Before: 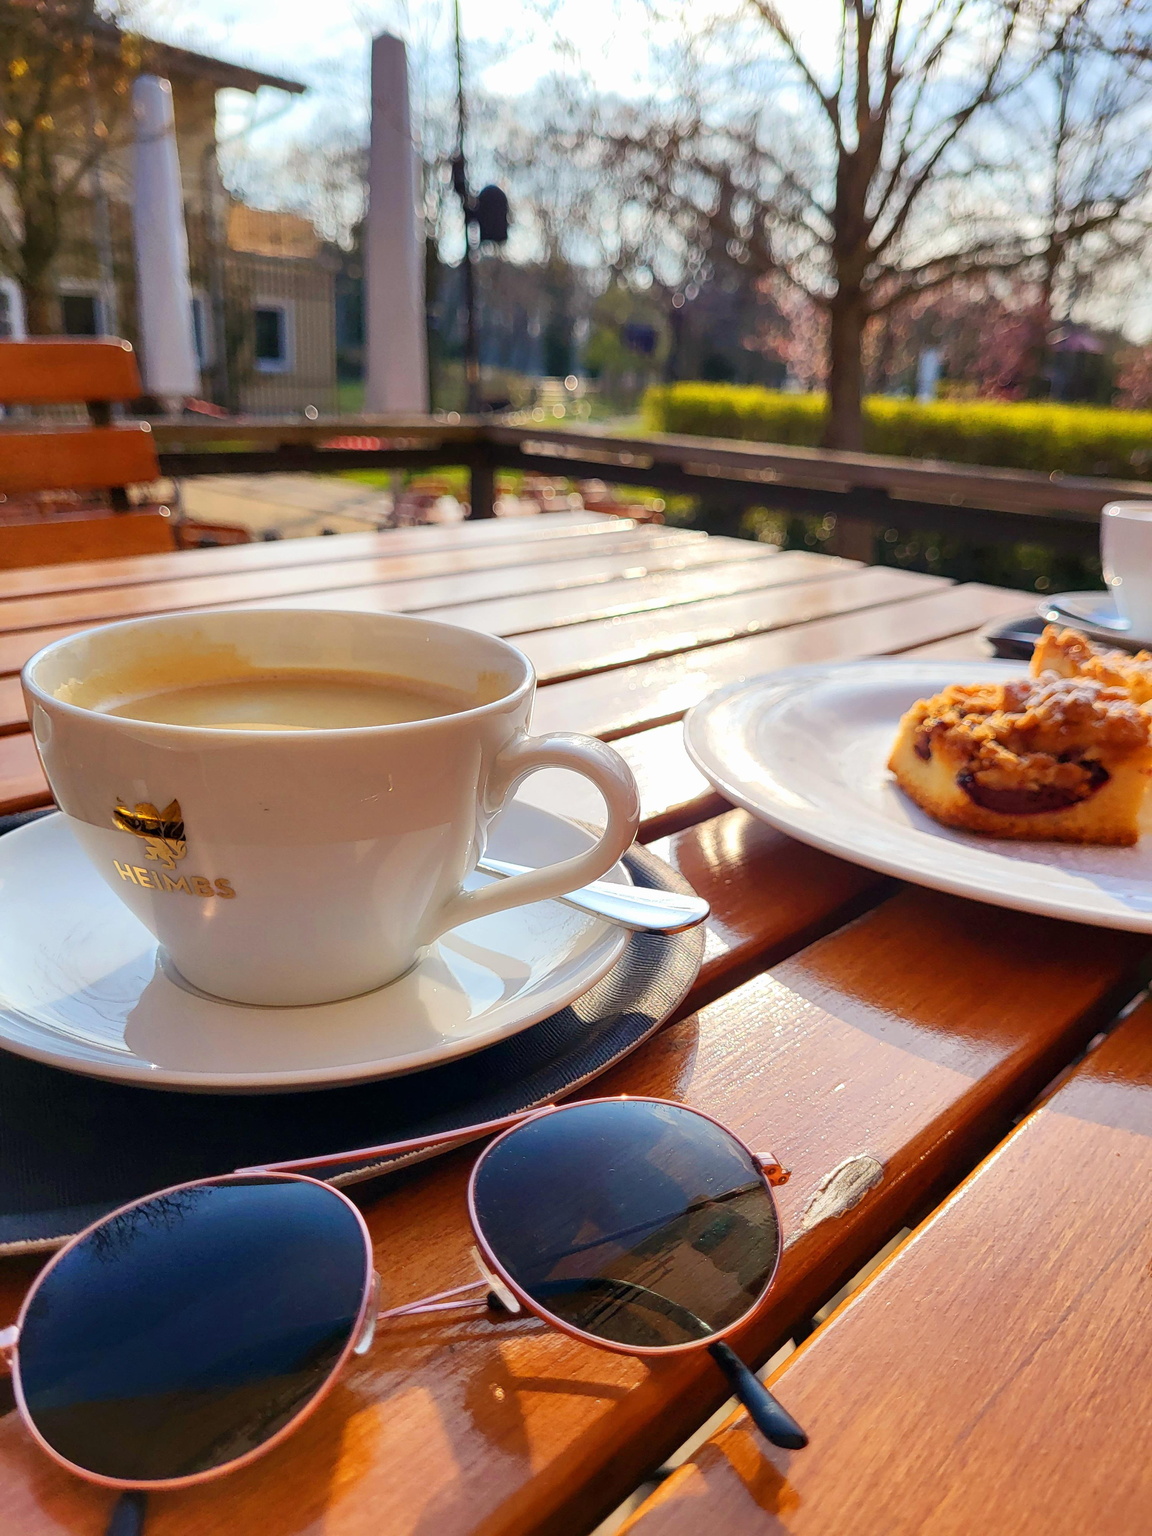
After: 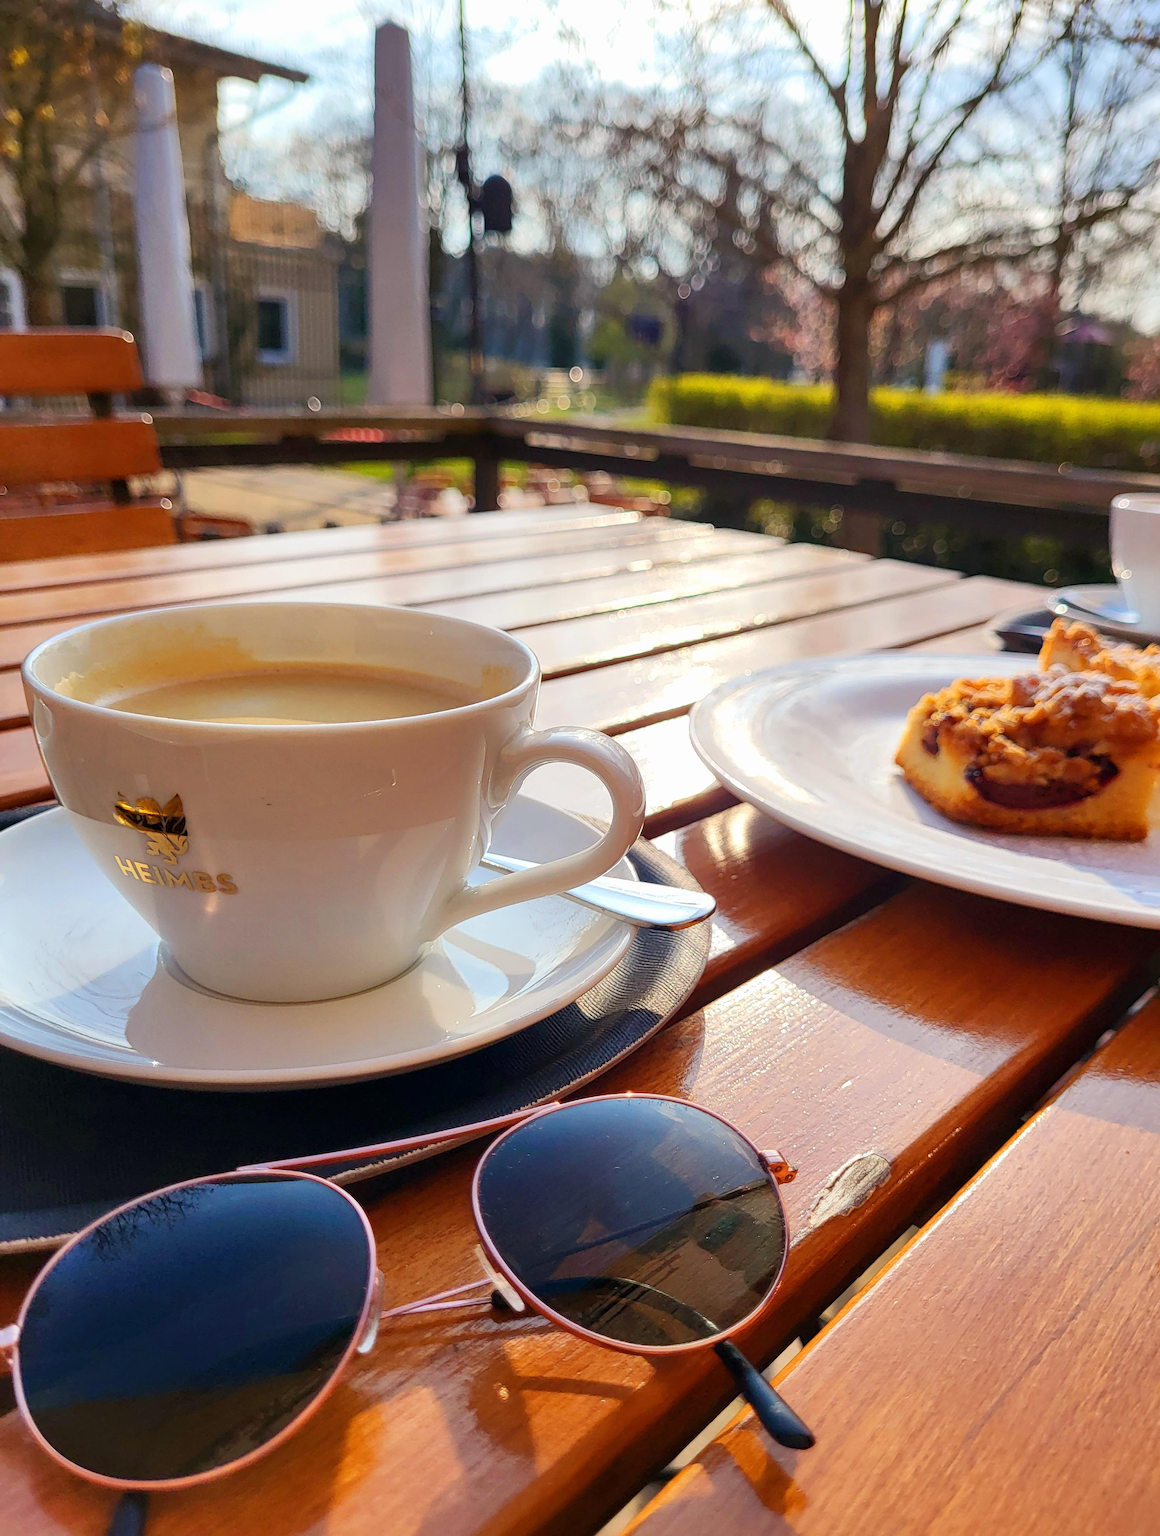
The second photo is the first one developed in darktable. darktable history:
crop: top 0.795%, right 0.031%
